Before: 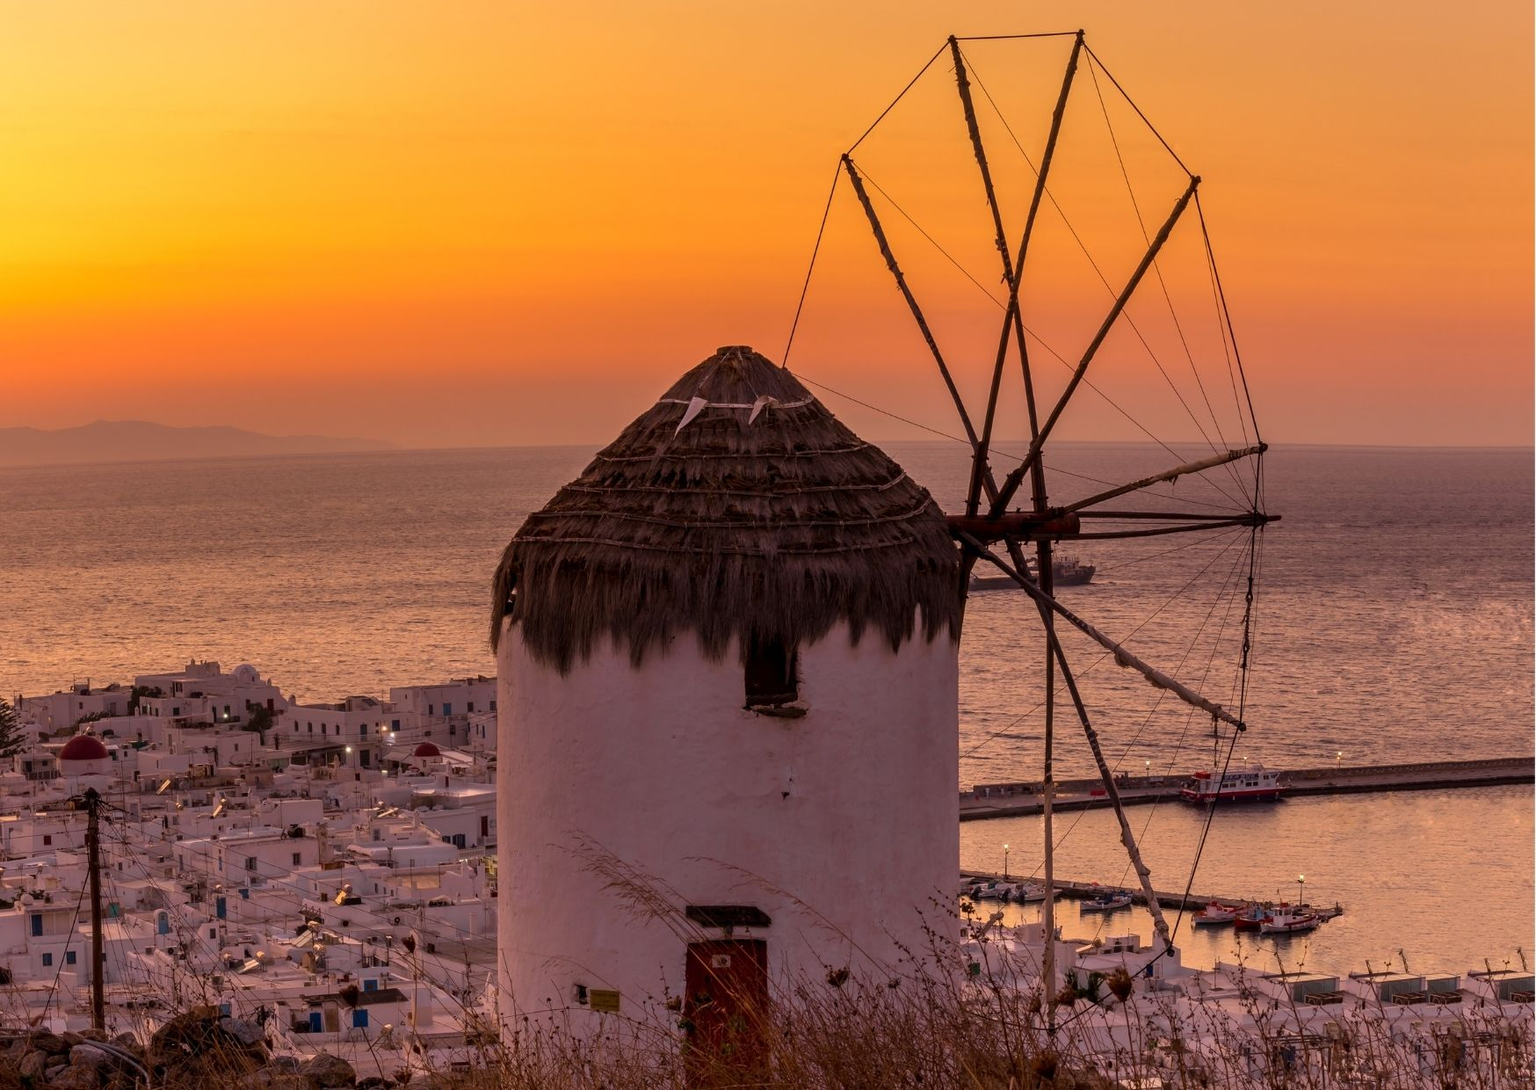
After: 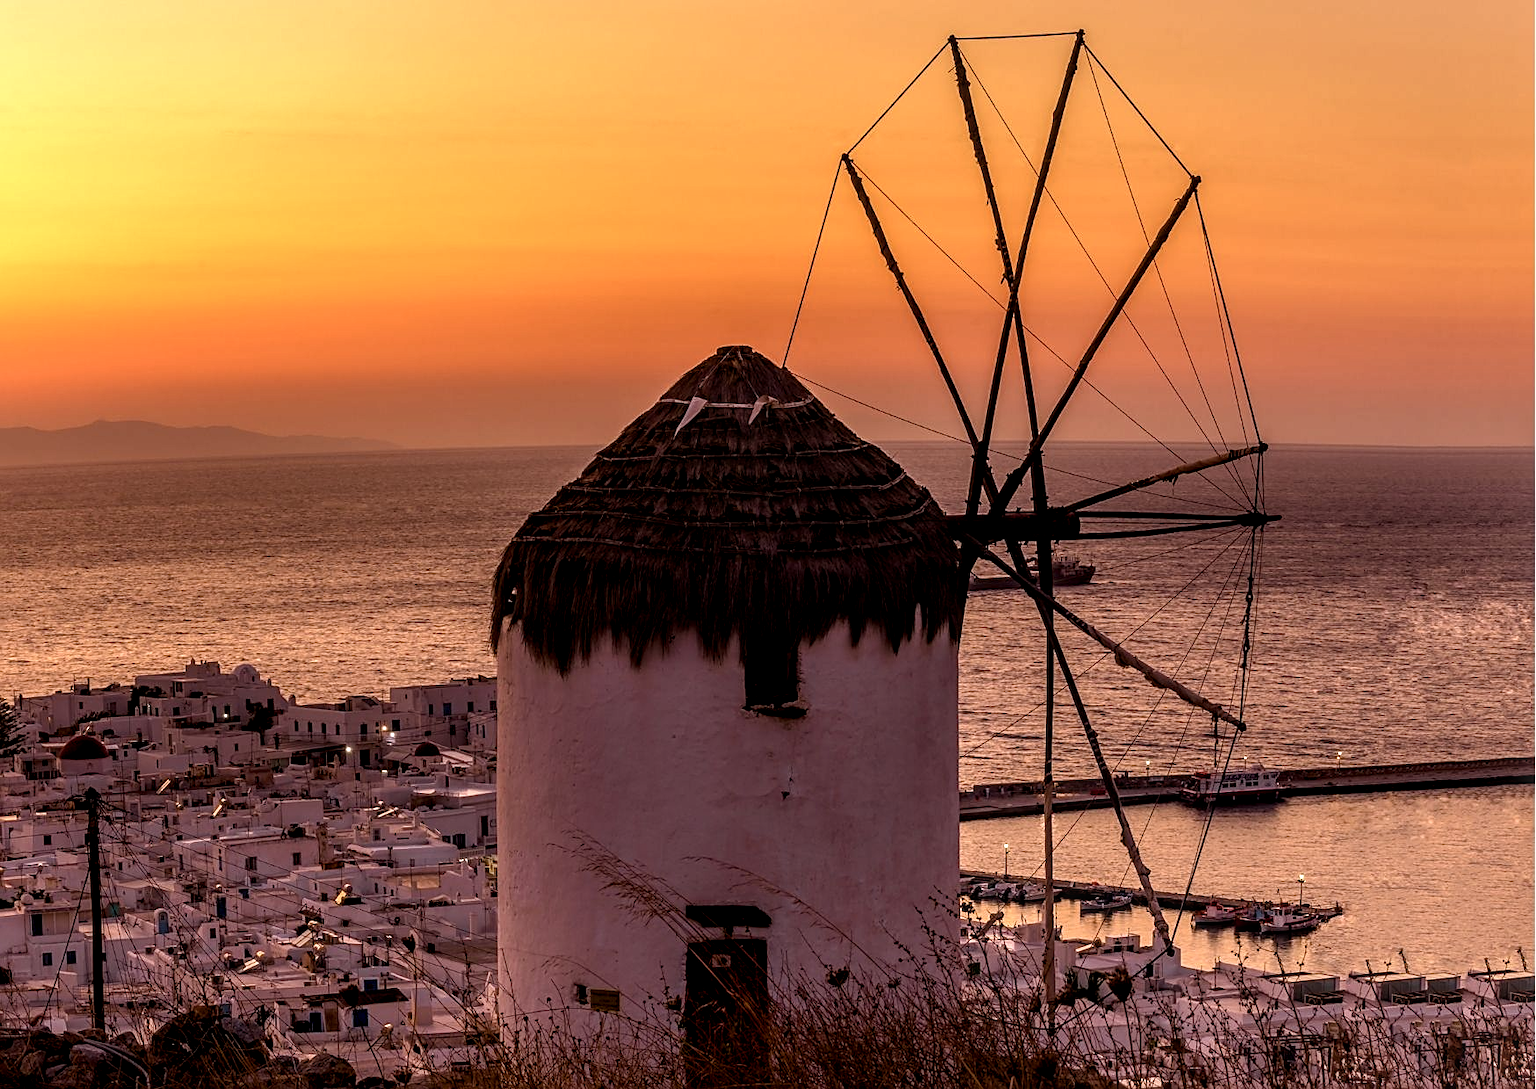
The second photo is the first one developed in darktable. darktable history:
local contrast: detail 130%
color balance rgb: power › luminance -14.931%, perceptual saturation grading › global saturation -0.081%, perceptual saturation grading › highlights -18.176%, perceptual saturation grading › mid-tones 7.163%, perceptual saturation grading › shadows 27.06%, global vibrance 19.165%
tone equalizer: -8 EV -0.405 EV, -7 EV -0.409 EV, -6 EV -0.344 EV, -5 EV -0.191 EV, -3 EV 0.206 EV, -2 EV 0.342 EV, -1 EV 0.388 EV, +0 EV 0.445 EV, edges refinement/feathering 500, mask exposure compensation -1.57 EV, preserve details guided filter
sharpen: on, module defaults
exposure: black level correction 0.004, exposure 0.016 EV, compensate highlight preservation false
